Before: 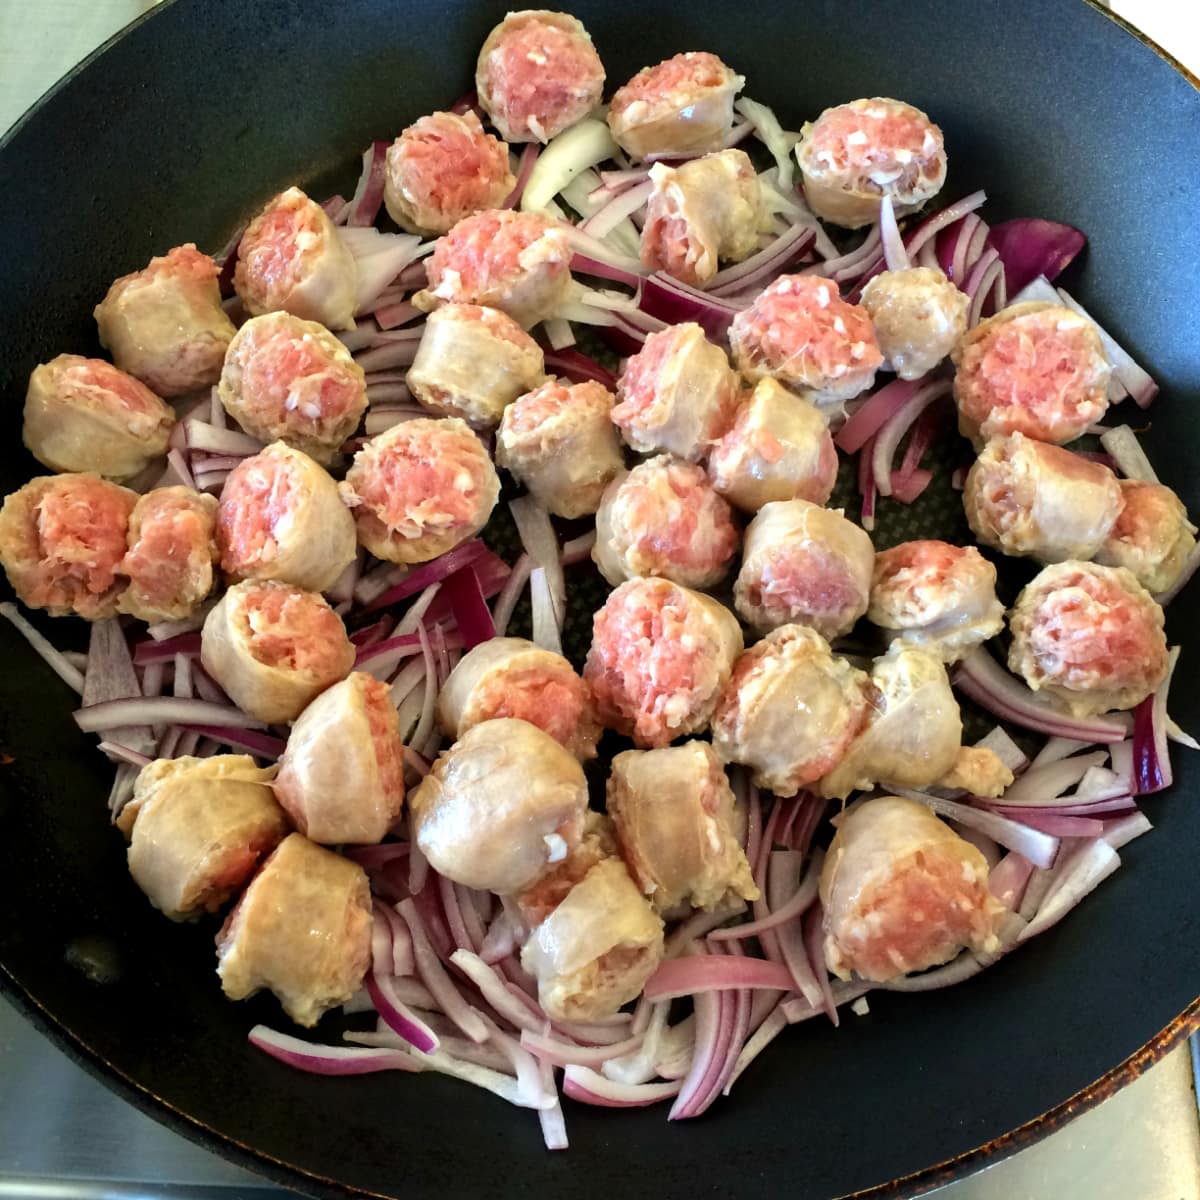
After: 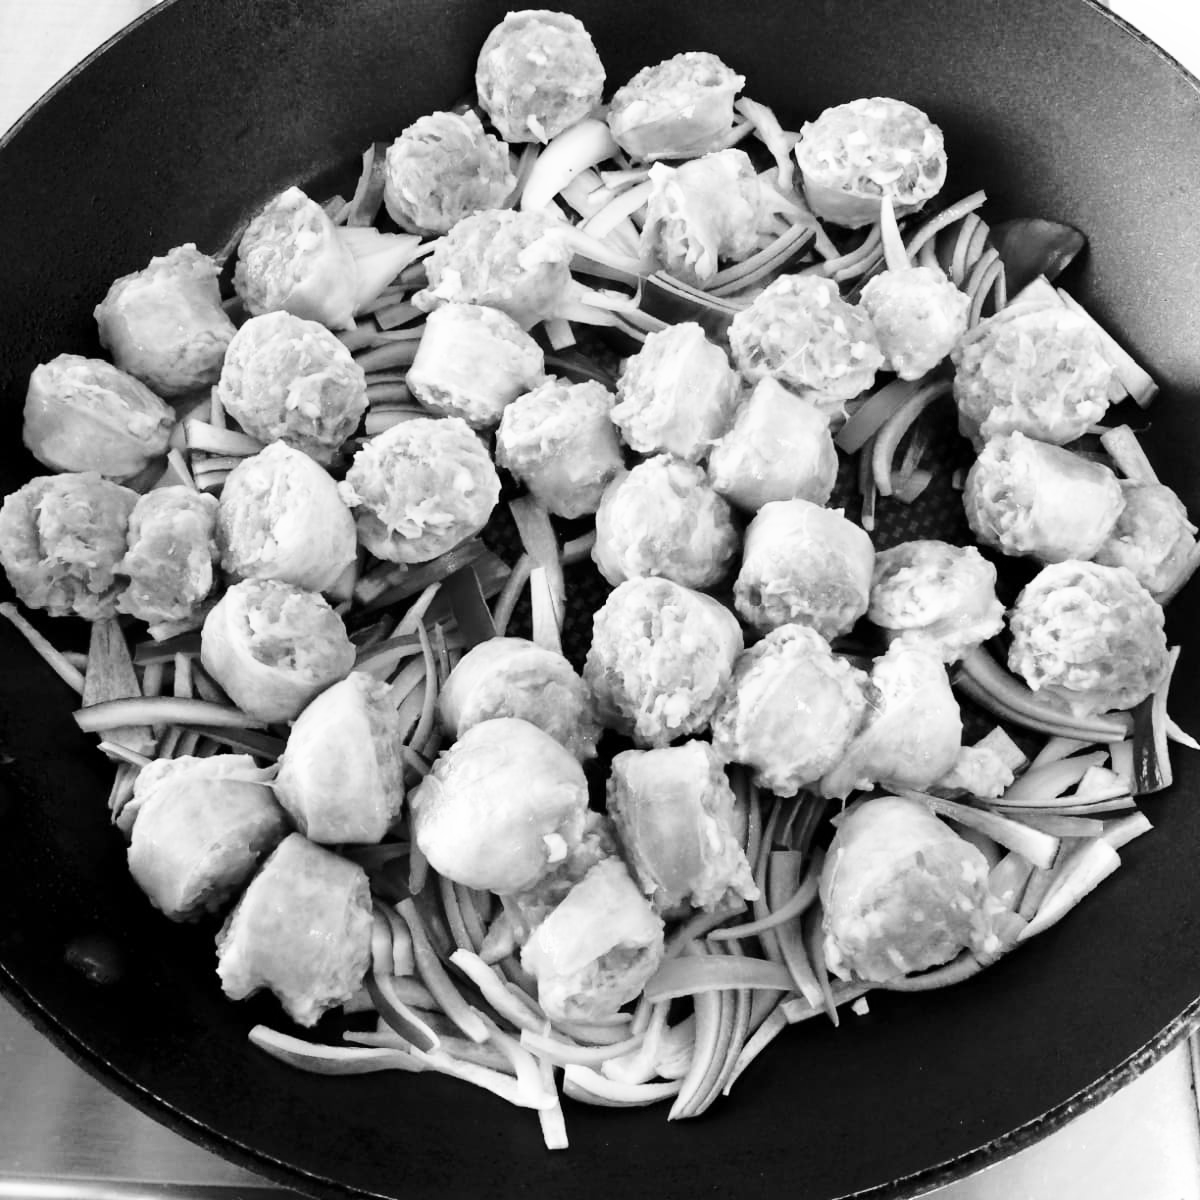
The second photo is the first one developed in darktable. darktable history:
monochrome: size 1
base curve: curves: ch0 [(0, 0) (0.028, 0.03) (0.121, 0.232) (0.46, 0.748) (0.859, 0.968) (1, 1)], preserve colors none
